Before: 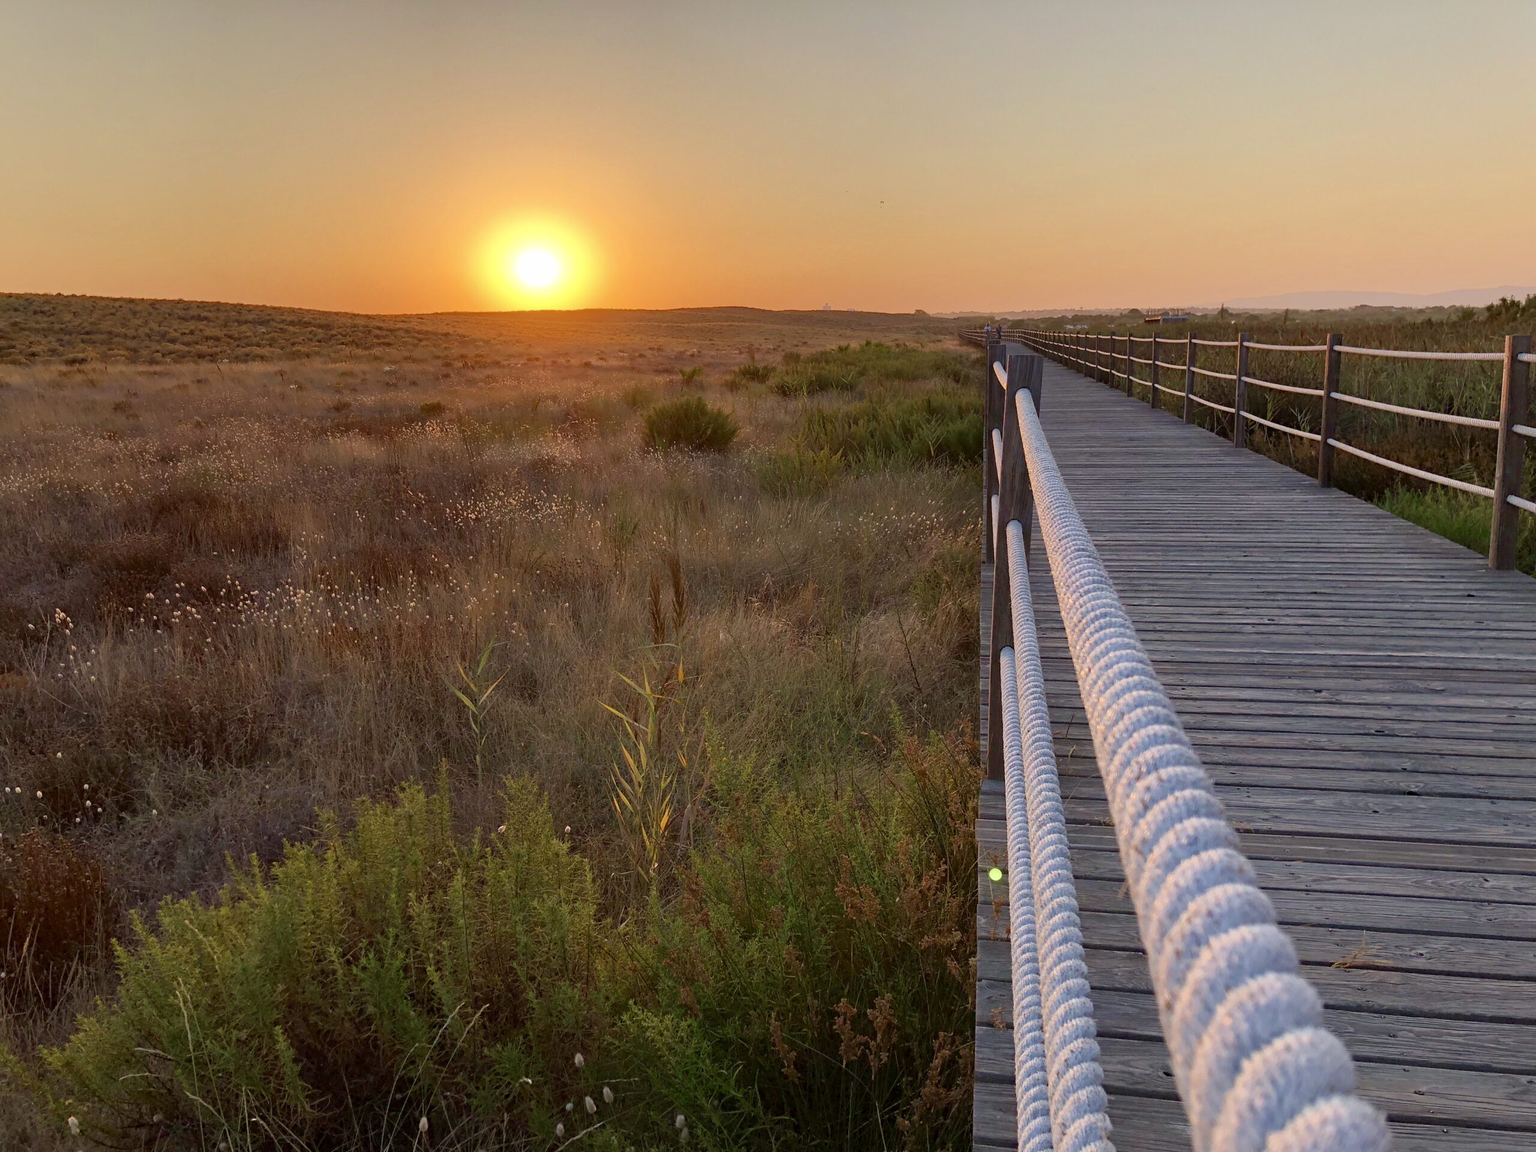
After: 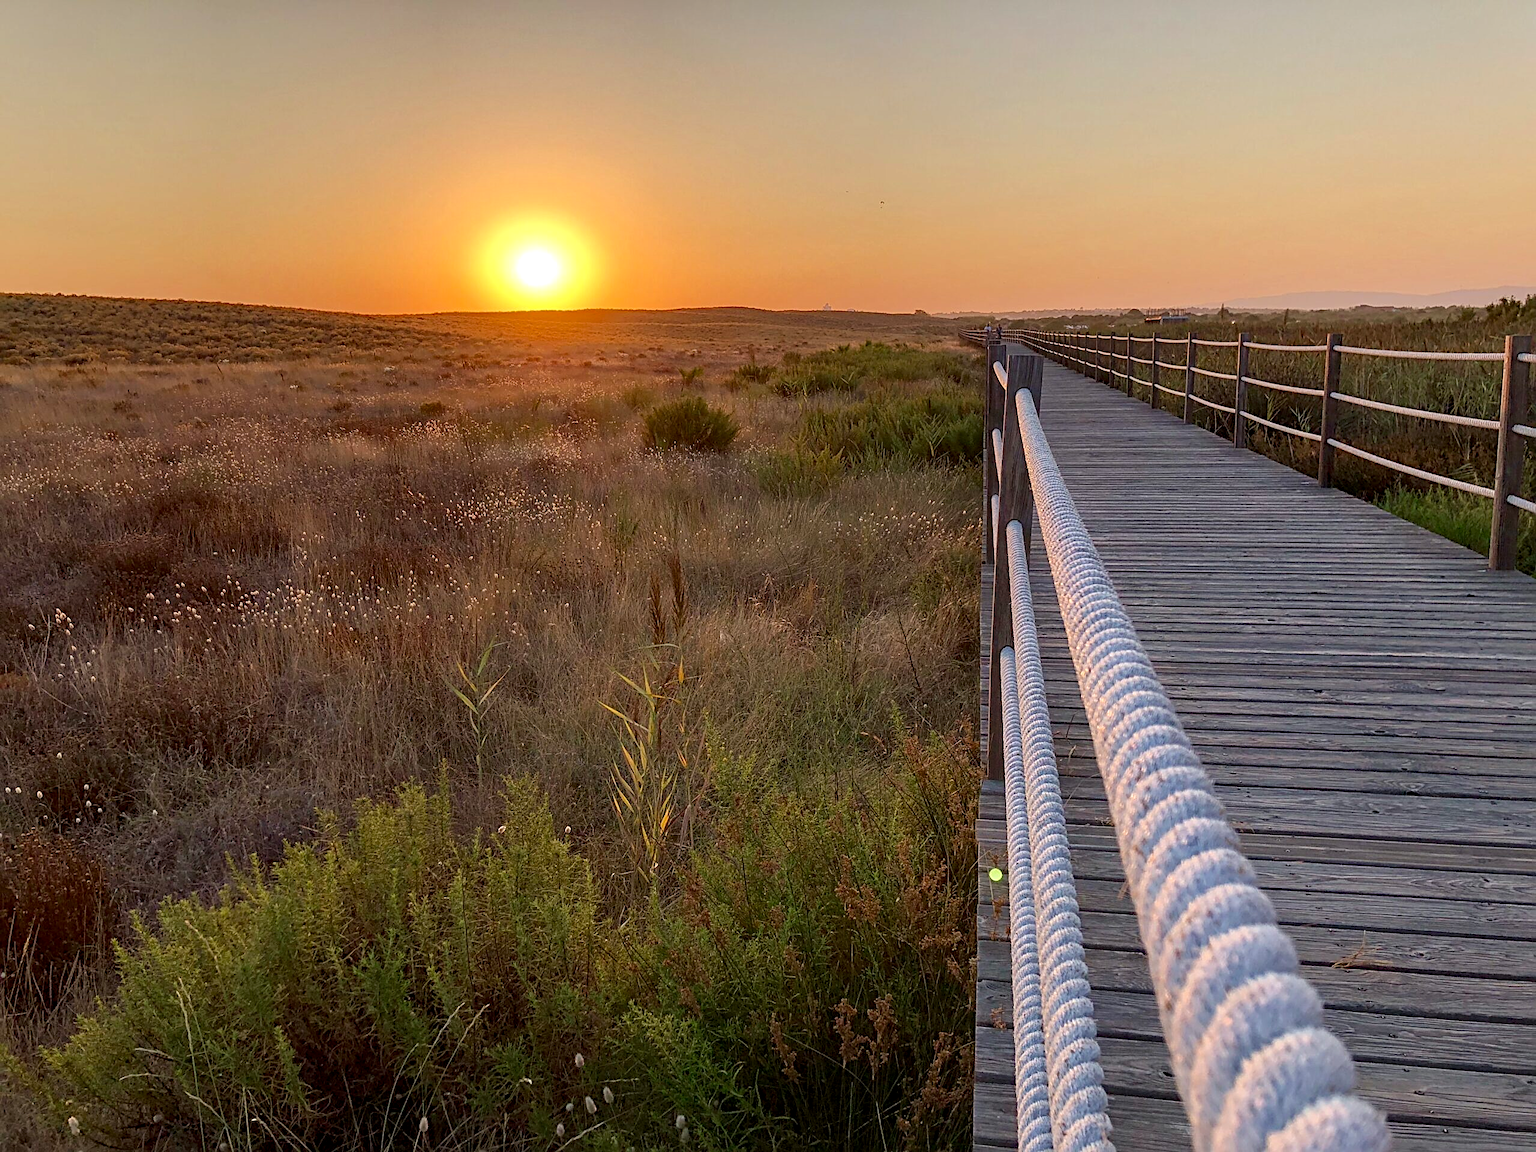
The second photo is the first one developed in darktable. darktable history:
sharpen: radius 2.536, amount 0.62
local contrast: on, module defaults
